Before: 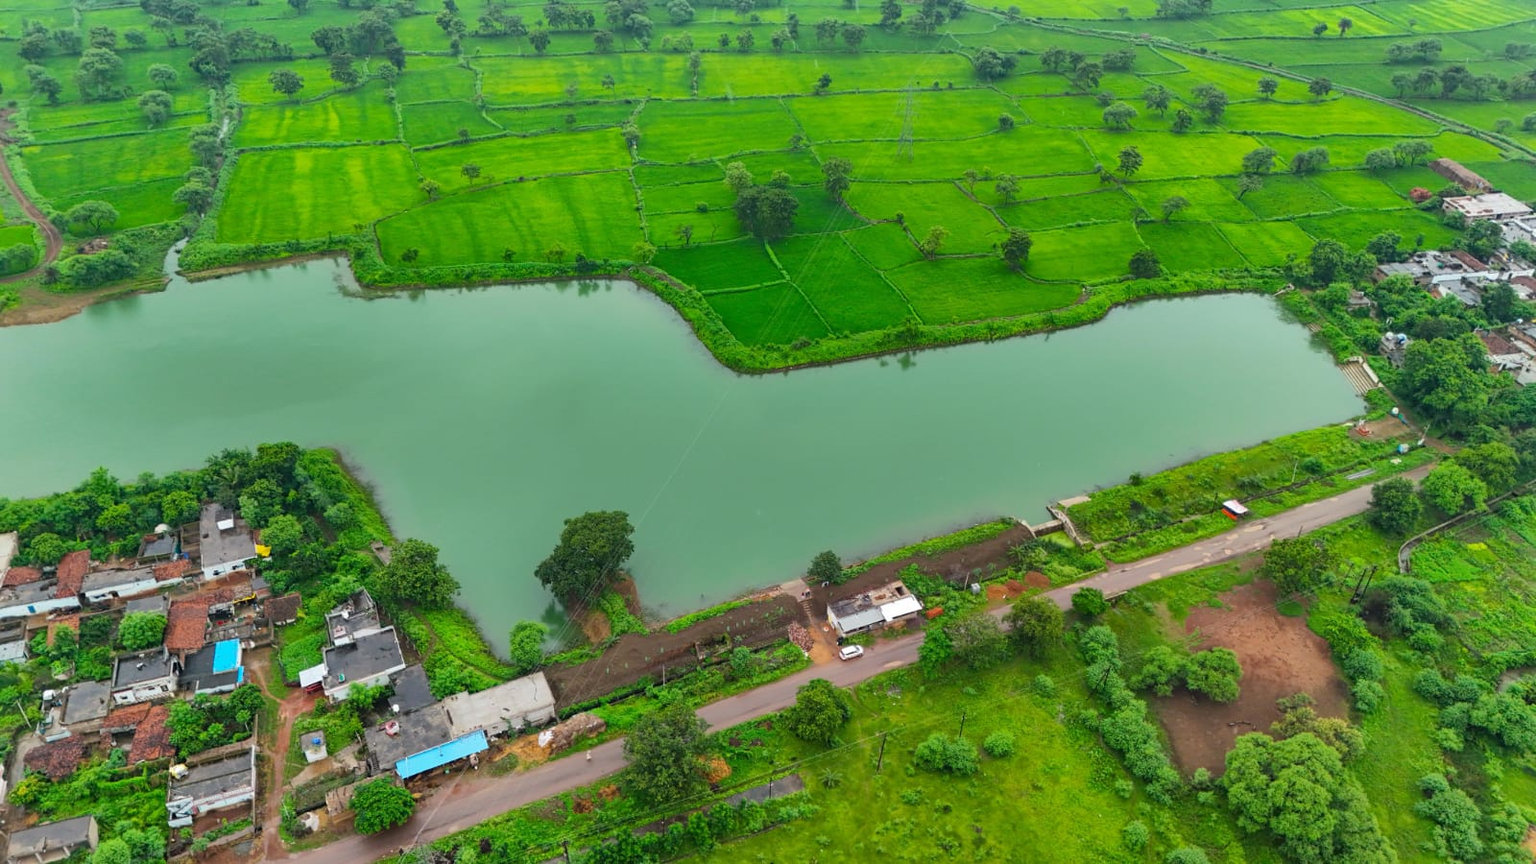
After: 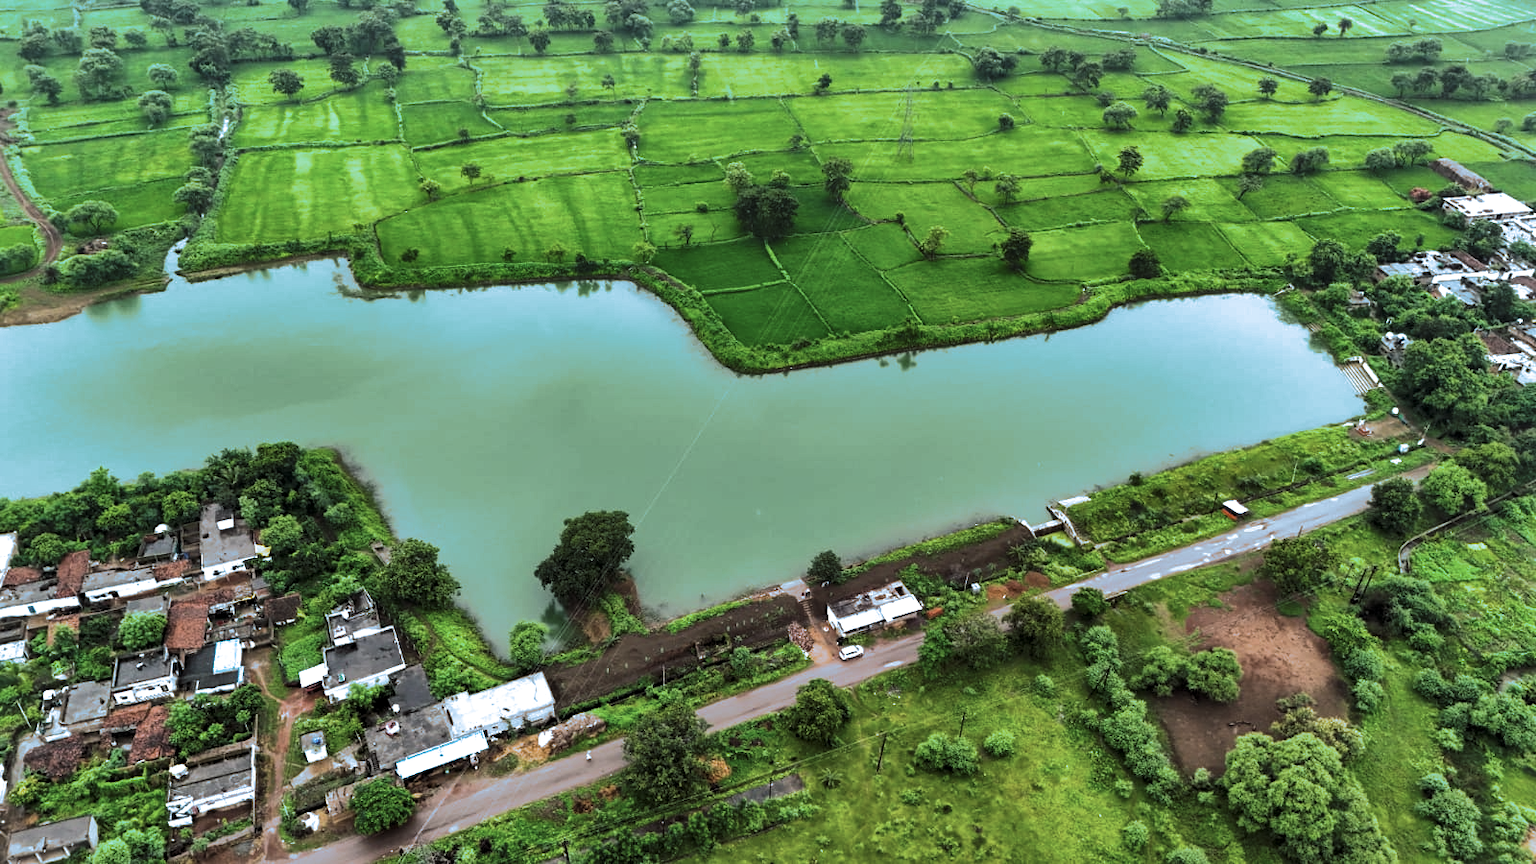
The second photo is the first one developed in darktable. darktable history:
exposure: black level correction 0, exposure 0.6 EV, compensate highlight preservation false
split-toning: shadows › hue 351.18°, shadows › saturation 0.86, highlights › hue 218.82°, highlights › saturation 0.73, balance -19.167
rgb levels: levels [[0.013, 0.434, 0.89], [0, 0.5, 1], [0, 0.5, 1]]
local contrast: mode bilateral grid, contrast 25, coarseness 50, detail 123%, midtone range 0.2
color correction: saturation 0.8
levels: levels [0, 0.618, 1]
